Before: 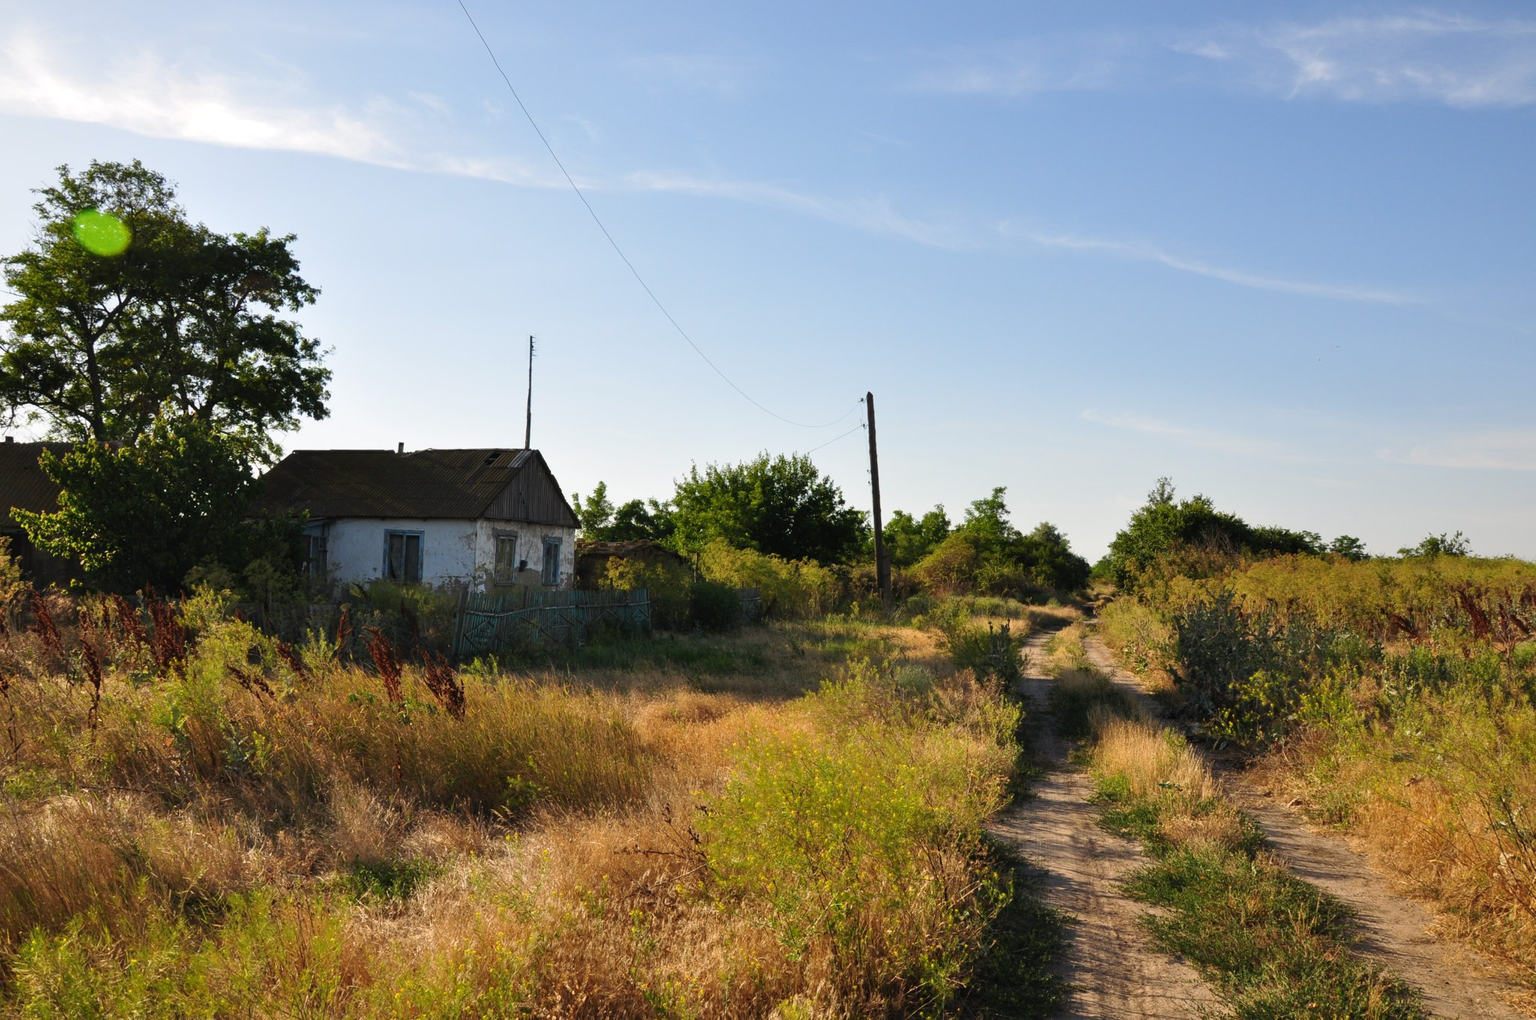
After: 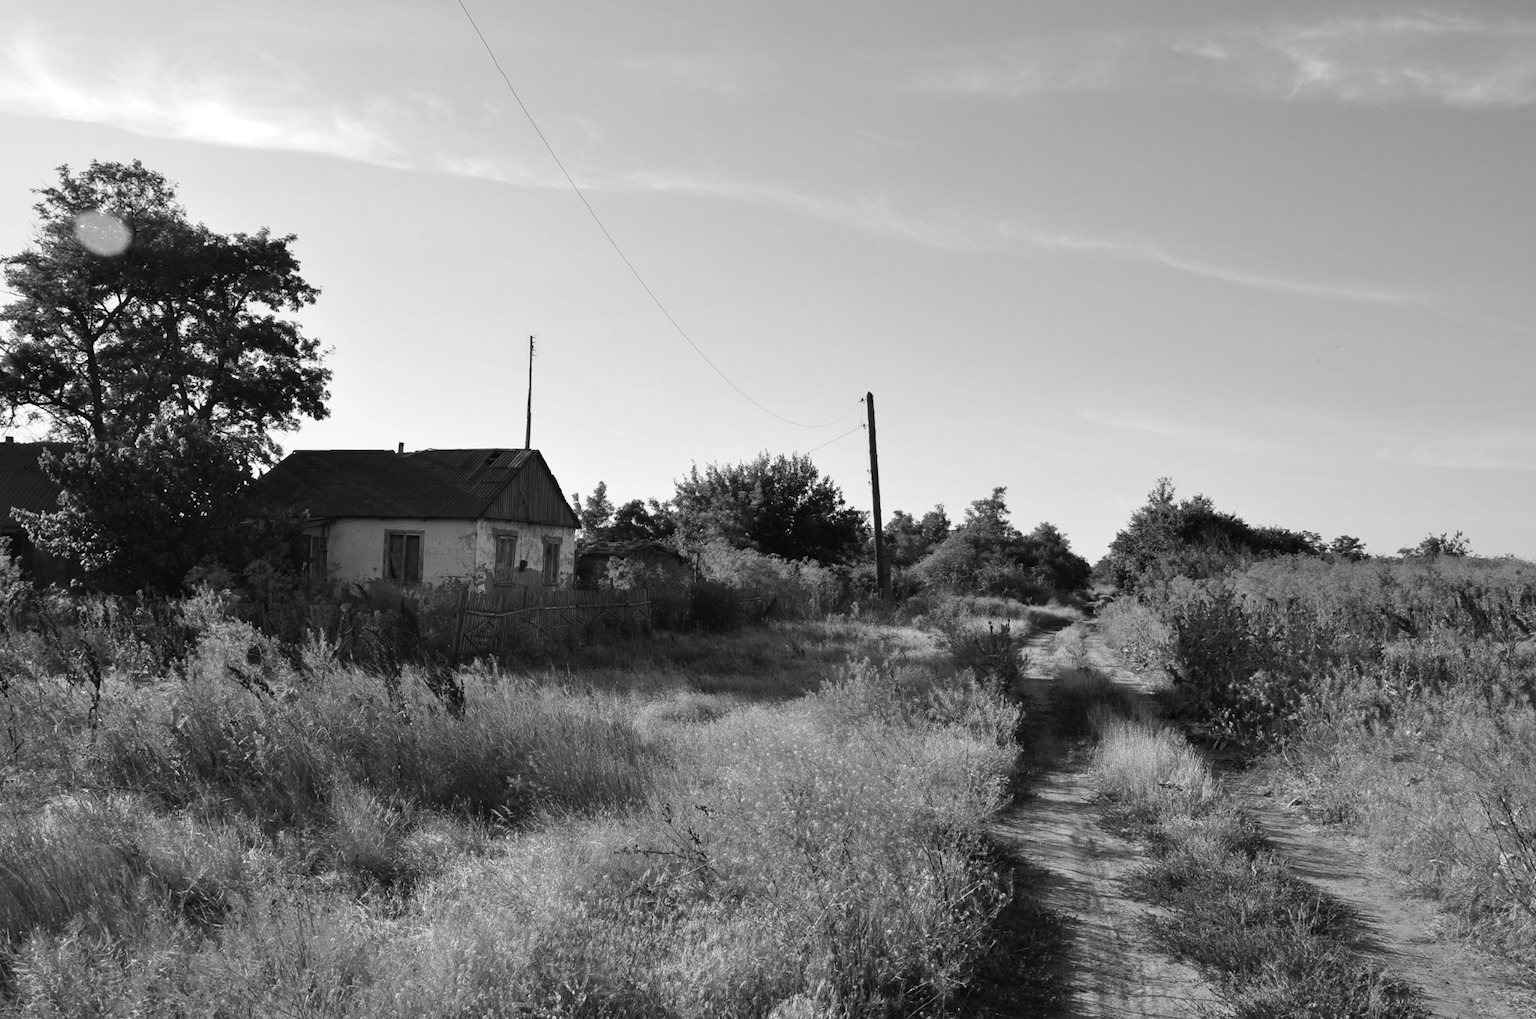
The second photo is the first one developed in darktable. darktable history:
contrast brightness saturation: saturation -0.981
exposure: compensate highlight preservation false
